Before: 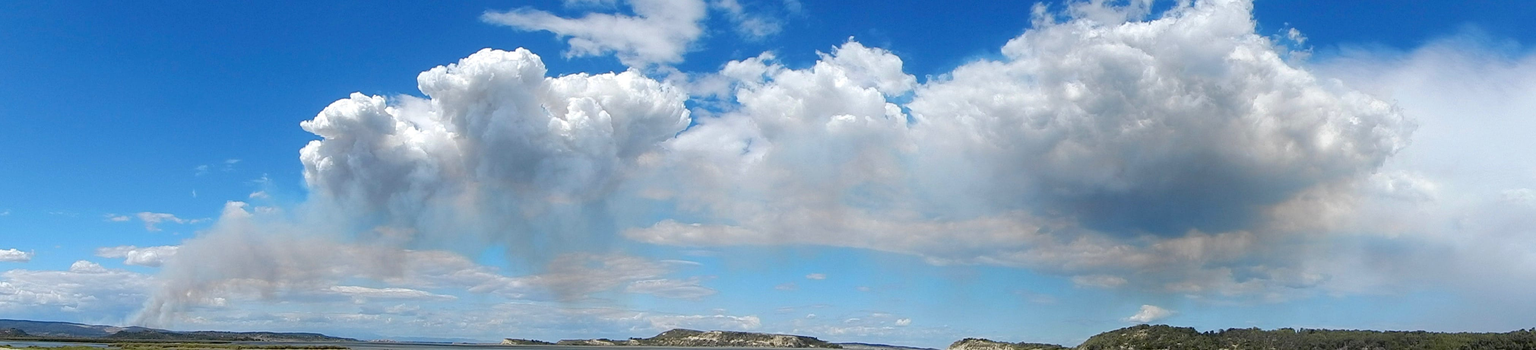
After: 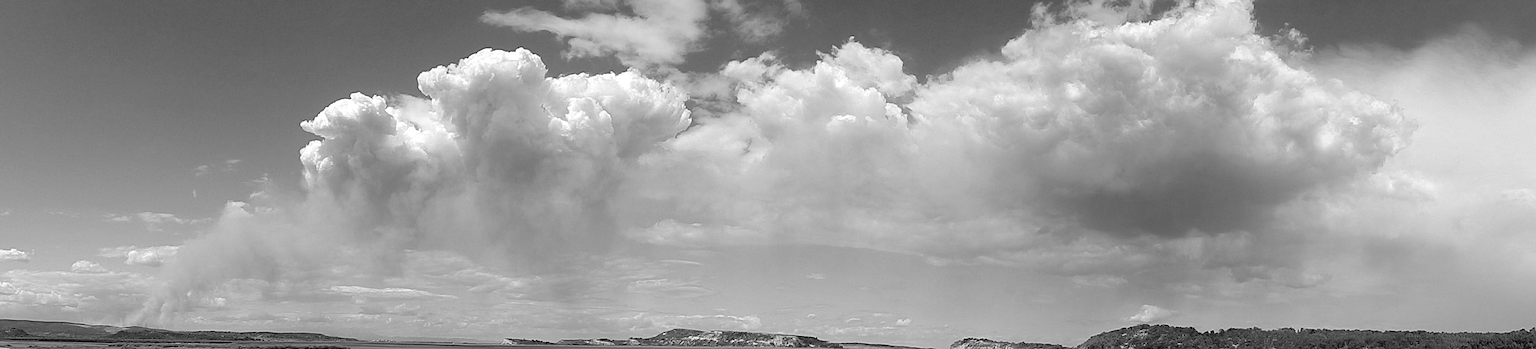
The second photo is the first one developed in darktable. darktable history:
sharpen: on, module defaults
color balance rgb: perceptual saturation grading › global saturation 20%, perceptual saturation grading › highlights -25%, perceptual saturation grading › shadows 25%
color zones: curves: ch0 [(0, 0.497) (0.096, 0.361) (0.221, 0.538) (0.429, 0.5) (0.571, 0.5) (0.714, 0.5) (0.857, 0.5) (1, 0.497)]; ch1 [(0, 0.5) (0.143, 0.5) (0.257, -0.002) (0.429, 0.04) (0.571, -0.001) (0.714, -0.015) (0.857, 0.024) (1, 0.5)]
